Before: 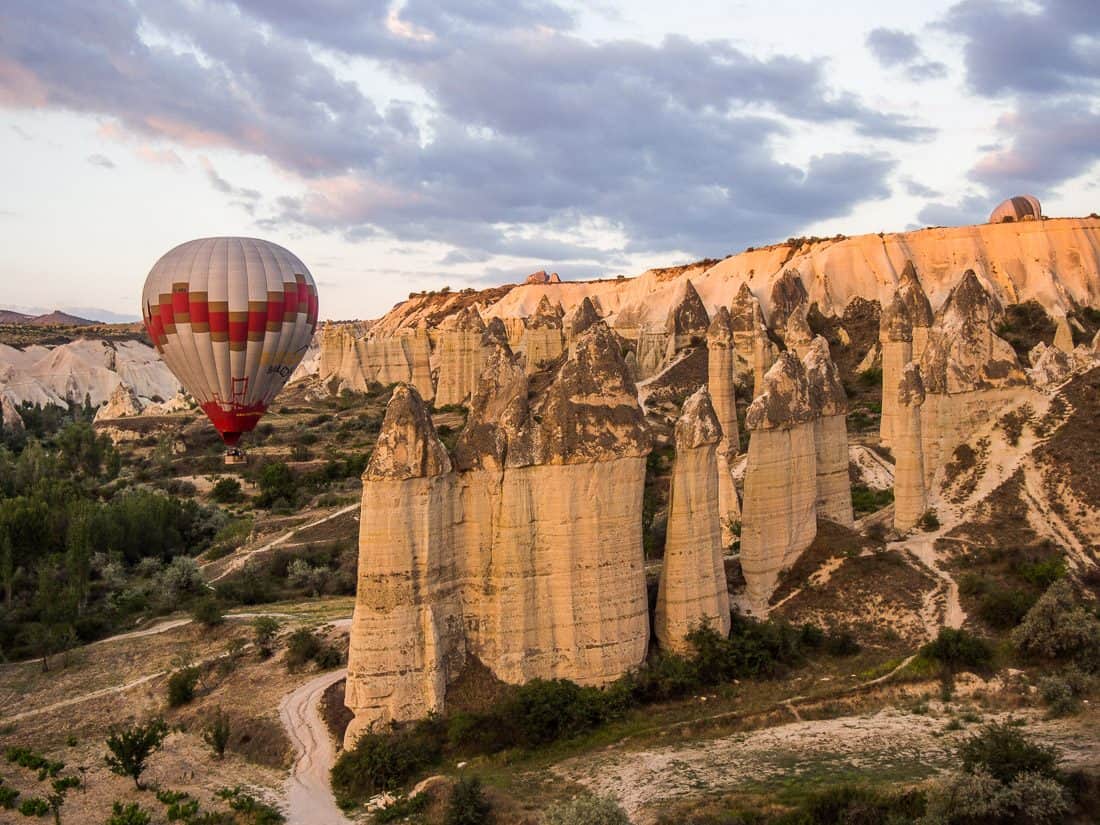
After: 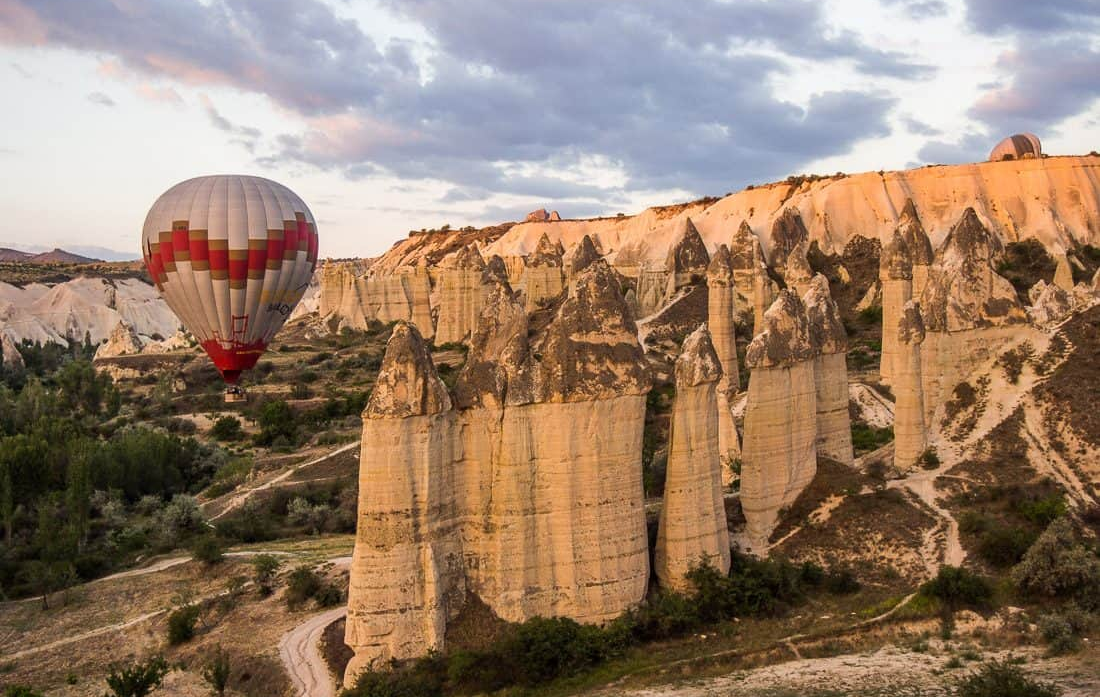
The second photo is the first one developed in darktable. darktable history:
shadows and highlights: radius 333.89, shadows 64.17, highlights 4.77, compress 87.26%, soften with gaussian
crop: top 7.616%, bottom 7.828%
